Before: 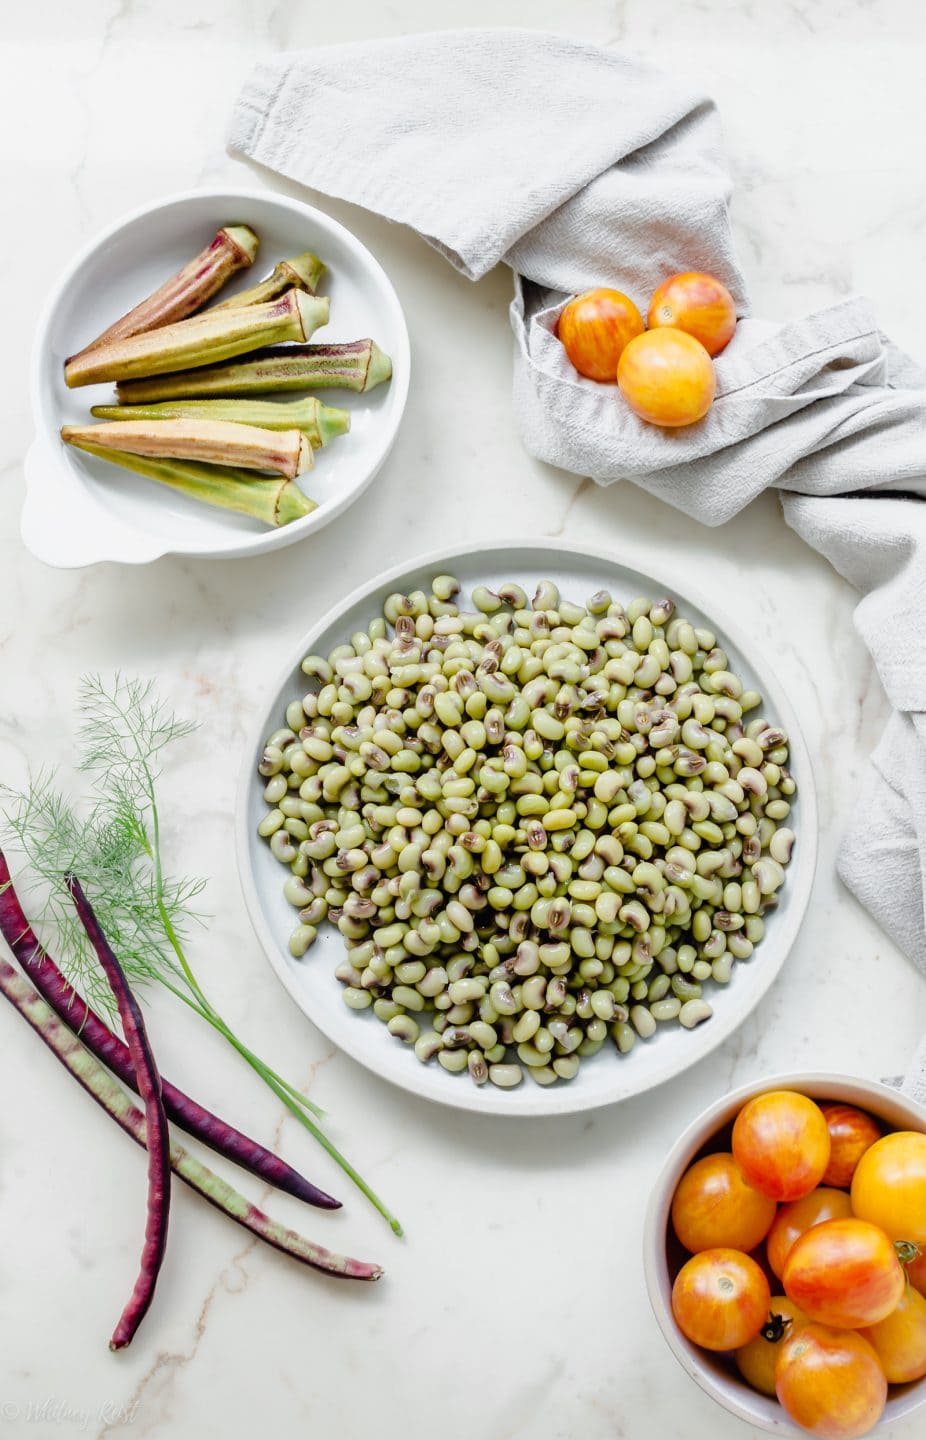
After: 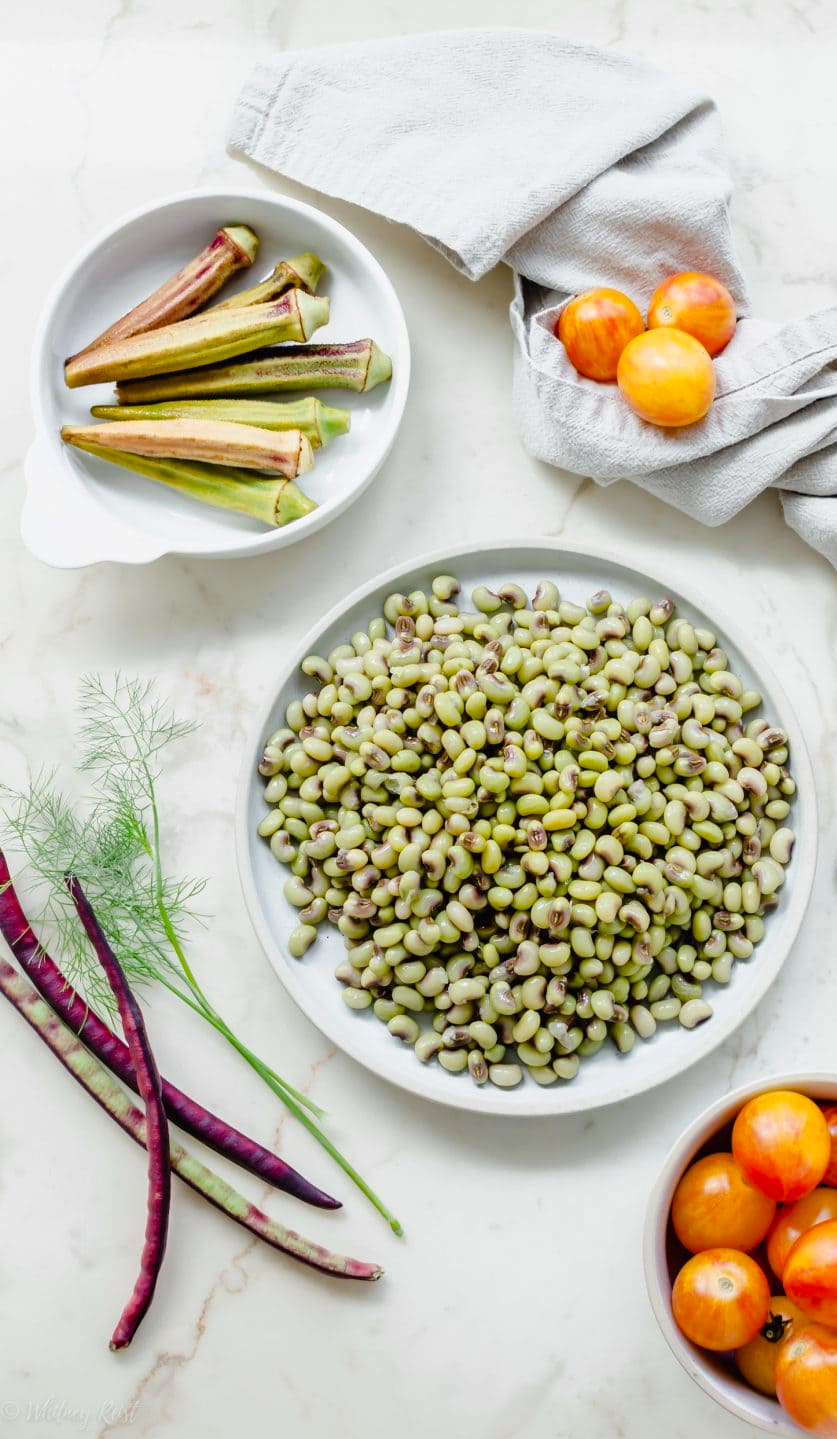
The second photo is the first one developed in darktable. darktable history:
contrast brightness saturation: contrast 0.04, saturation 0.16
crop: right 9.509%, bottom 0.031%
